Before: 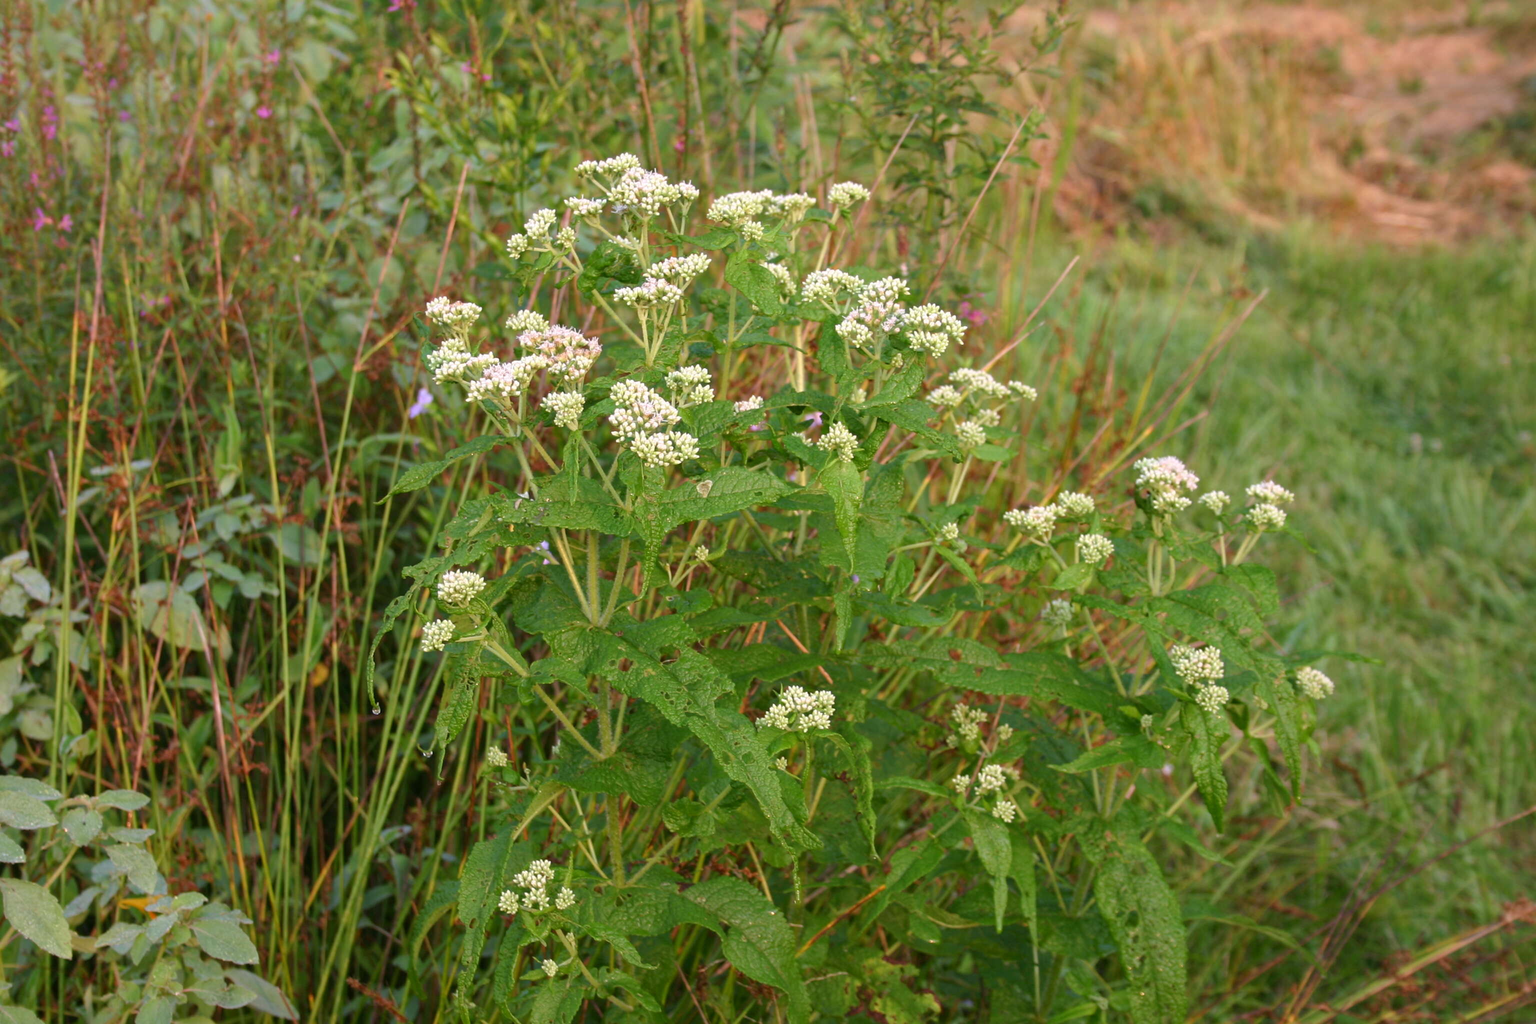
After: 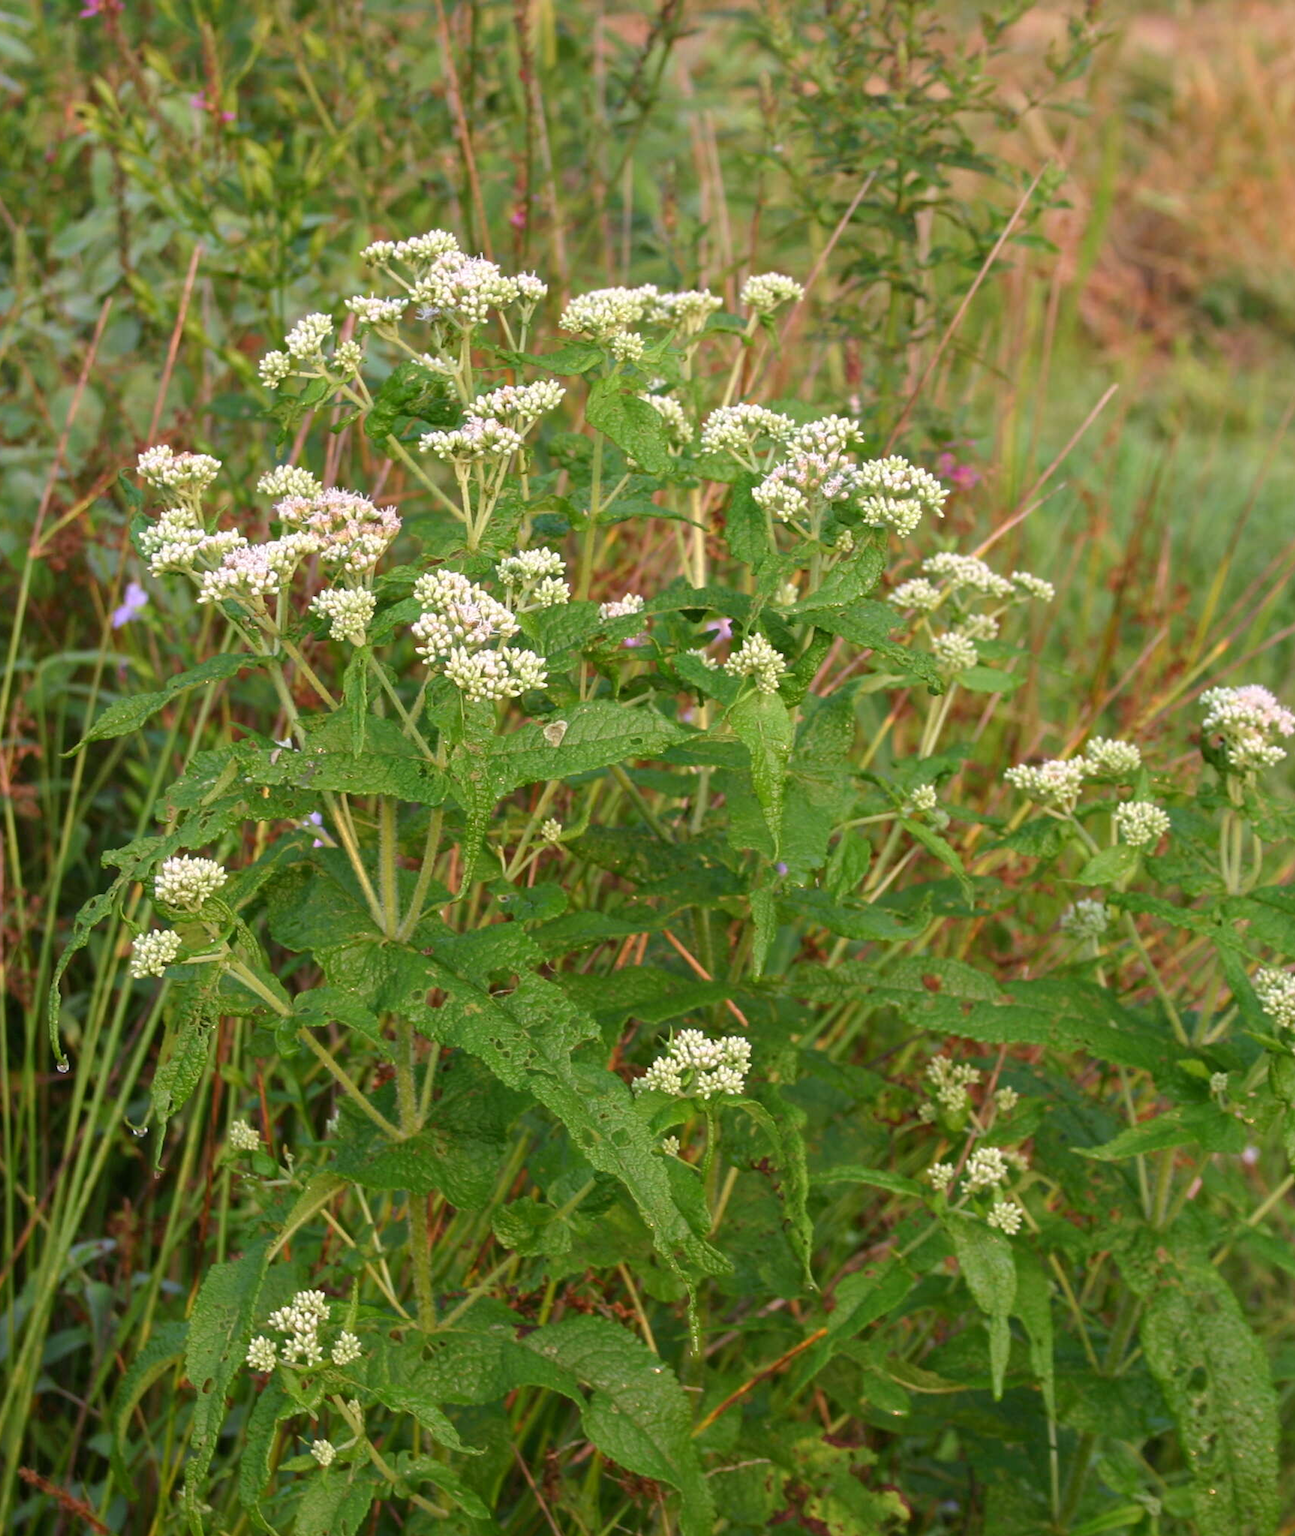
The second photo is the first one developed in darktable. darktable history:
crop: left 21.788%, right 22.001%, bottom 0.015%
